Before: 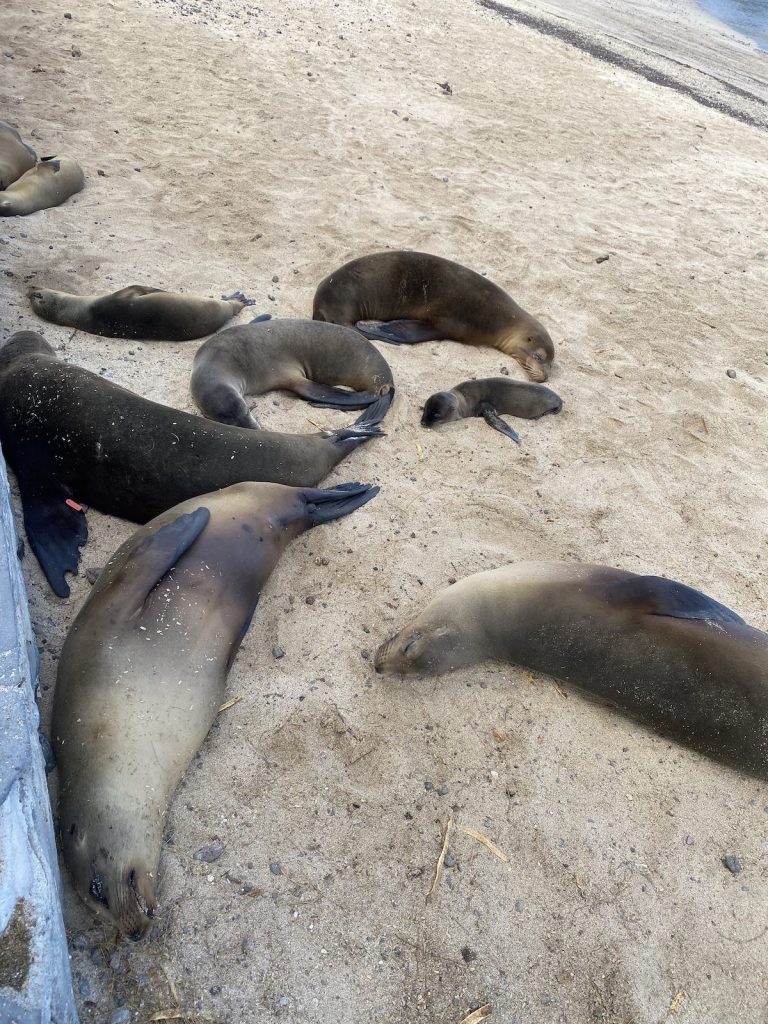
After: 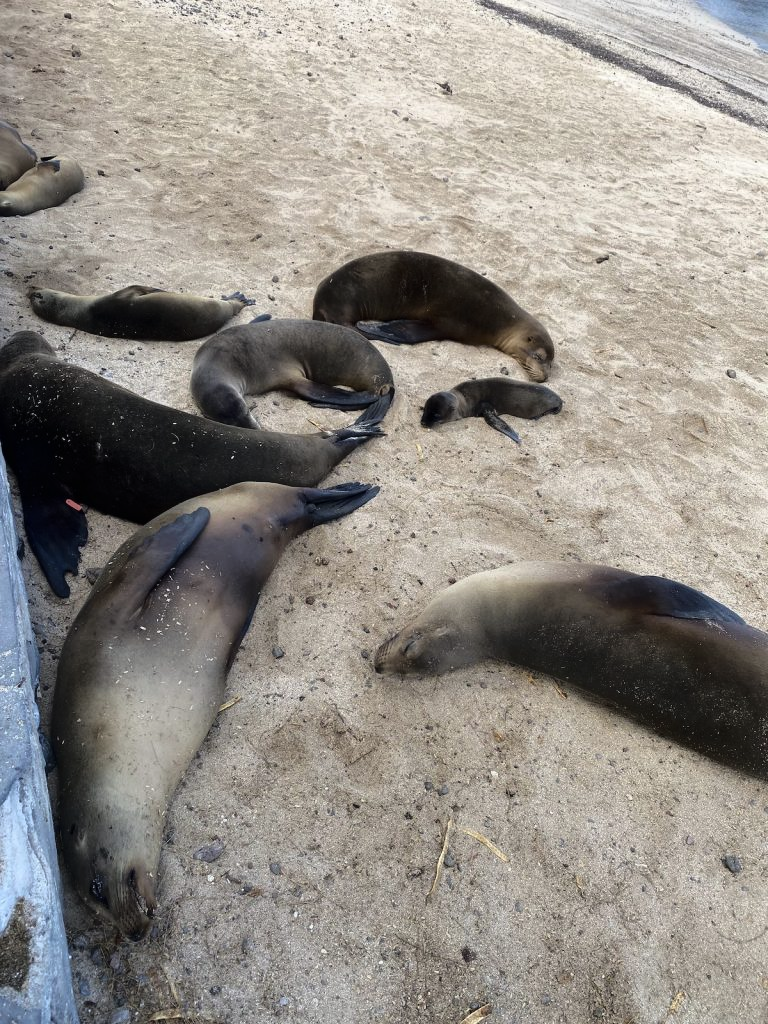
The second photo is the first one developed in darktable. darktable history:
tone curve: curves: ch0 [(0, 0) (0.224, 0.12) (0.375, 0.296) (0.528, 0.472) (0.681, 0.634) (0.8, 0.766) (0.873, 0.877) (1, 1)], preserve colors basic power
